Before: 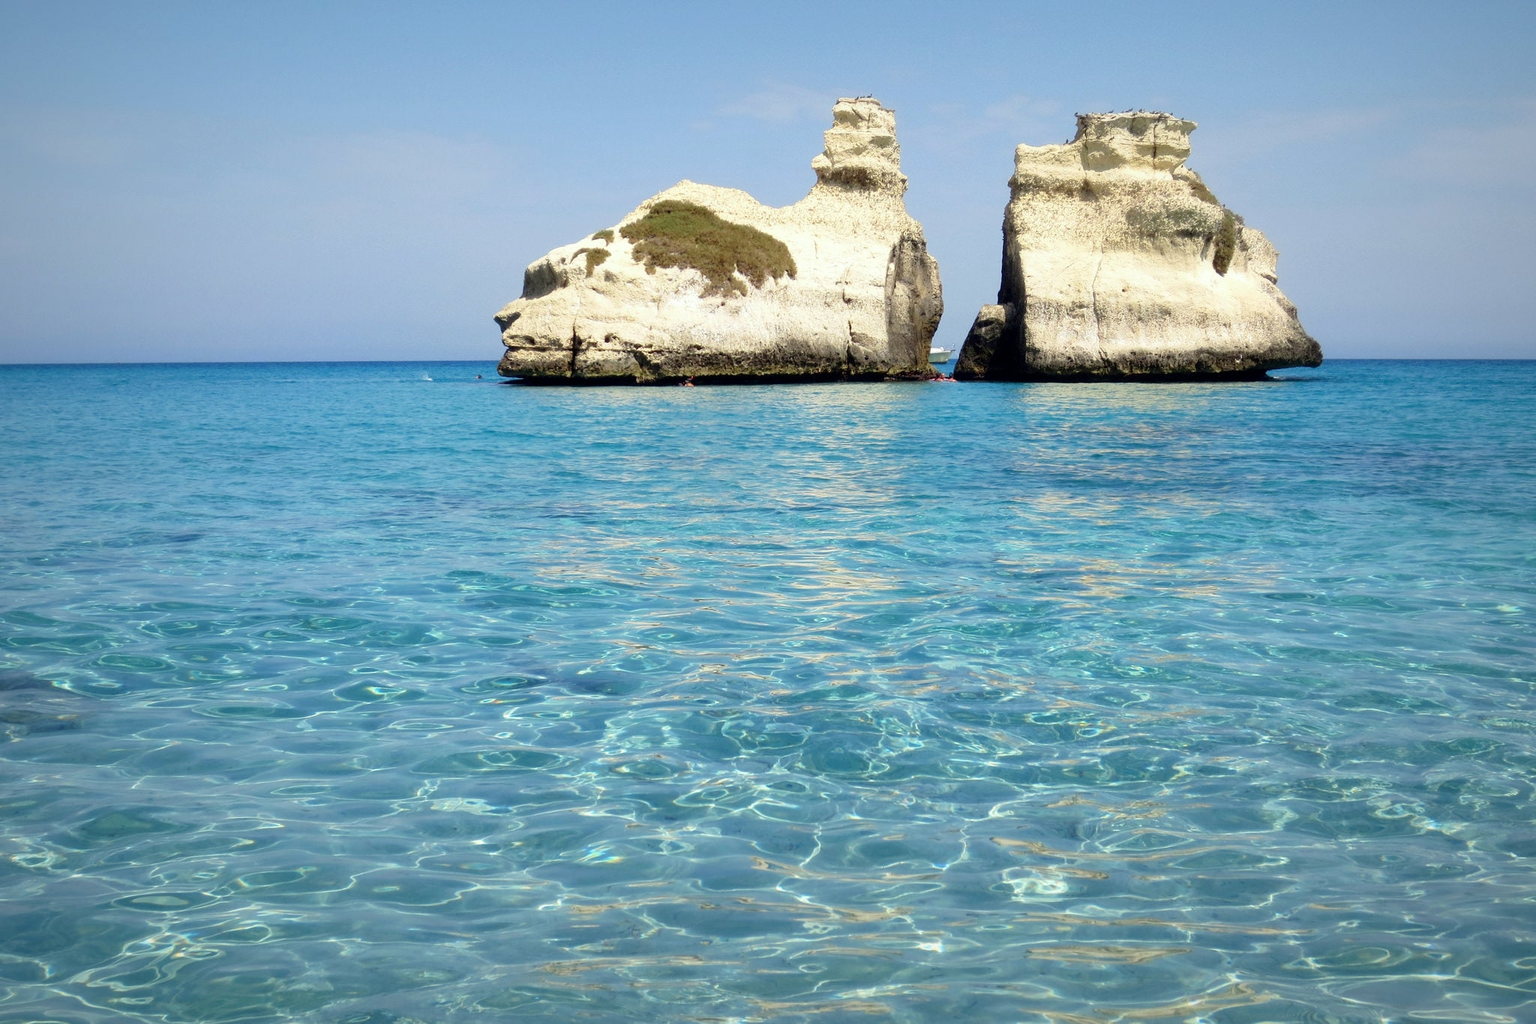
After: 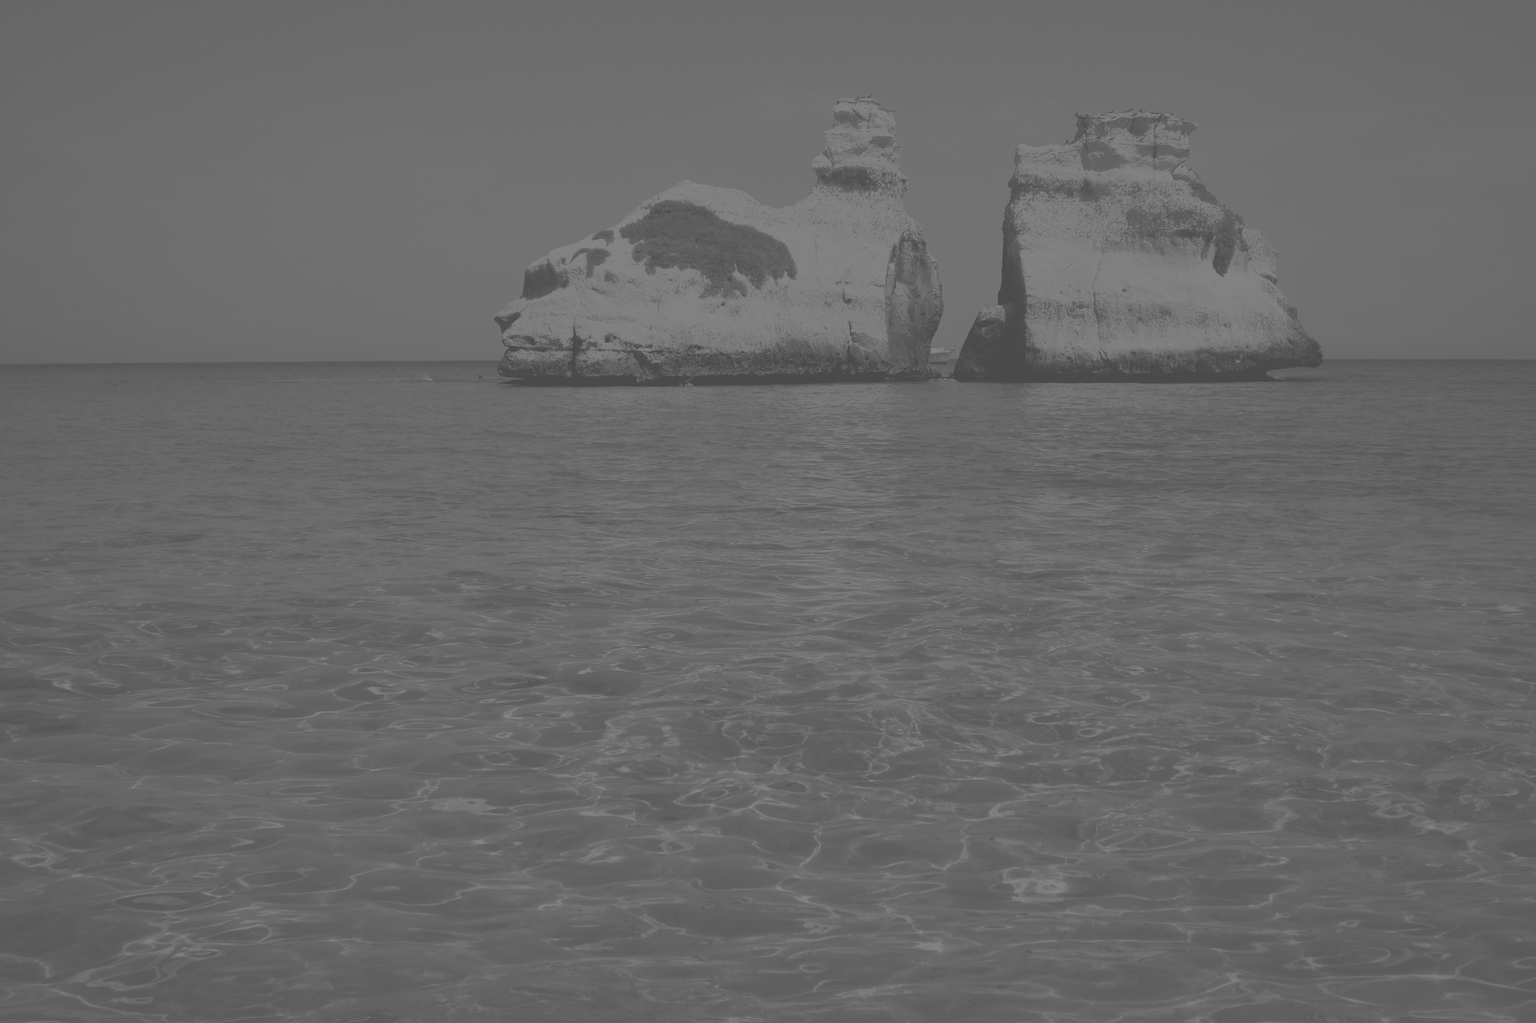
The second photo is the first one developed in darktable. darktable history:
lowpass: radius 0.1, contrast 0.85, saturation 1.1, unbound 0
exposure: black level correction -0.036, exposure -0.497 EV, compensate highlight preservation false
local contrast: mode bilateral grid, contrast 25, coarseness 50, detail 123%, midtone range 0.2
colorize: hue 147.6°, saturation 65%, lightness 21.64%
monochrome: a 79.32, b 81.83, size 1.1
white balance: red 1.127, blue 0.943
